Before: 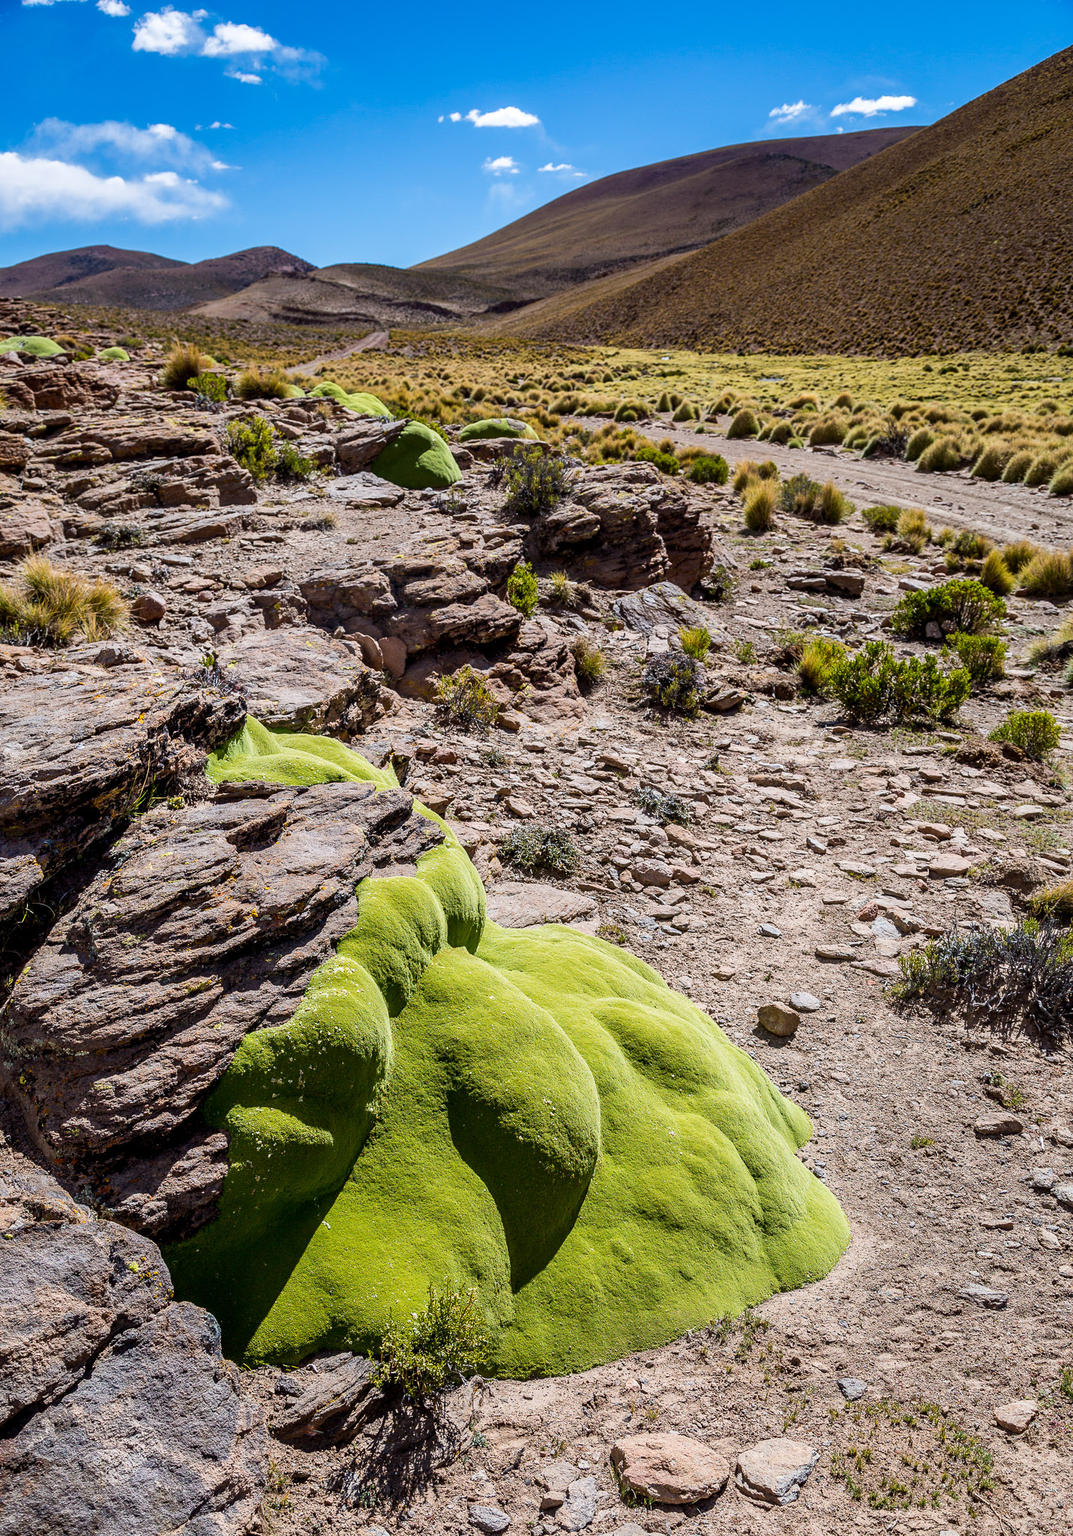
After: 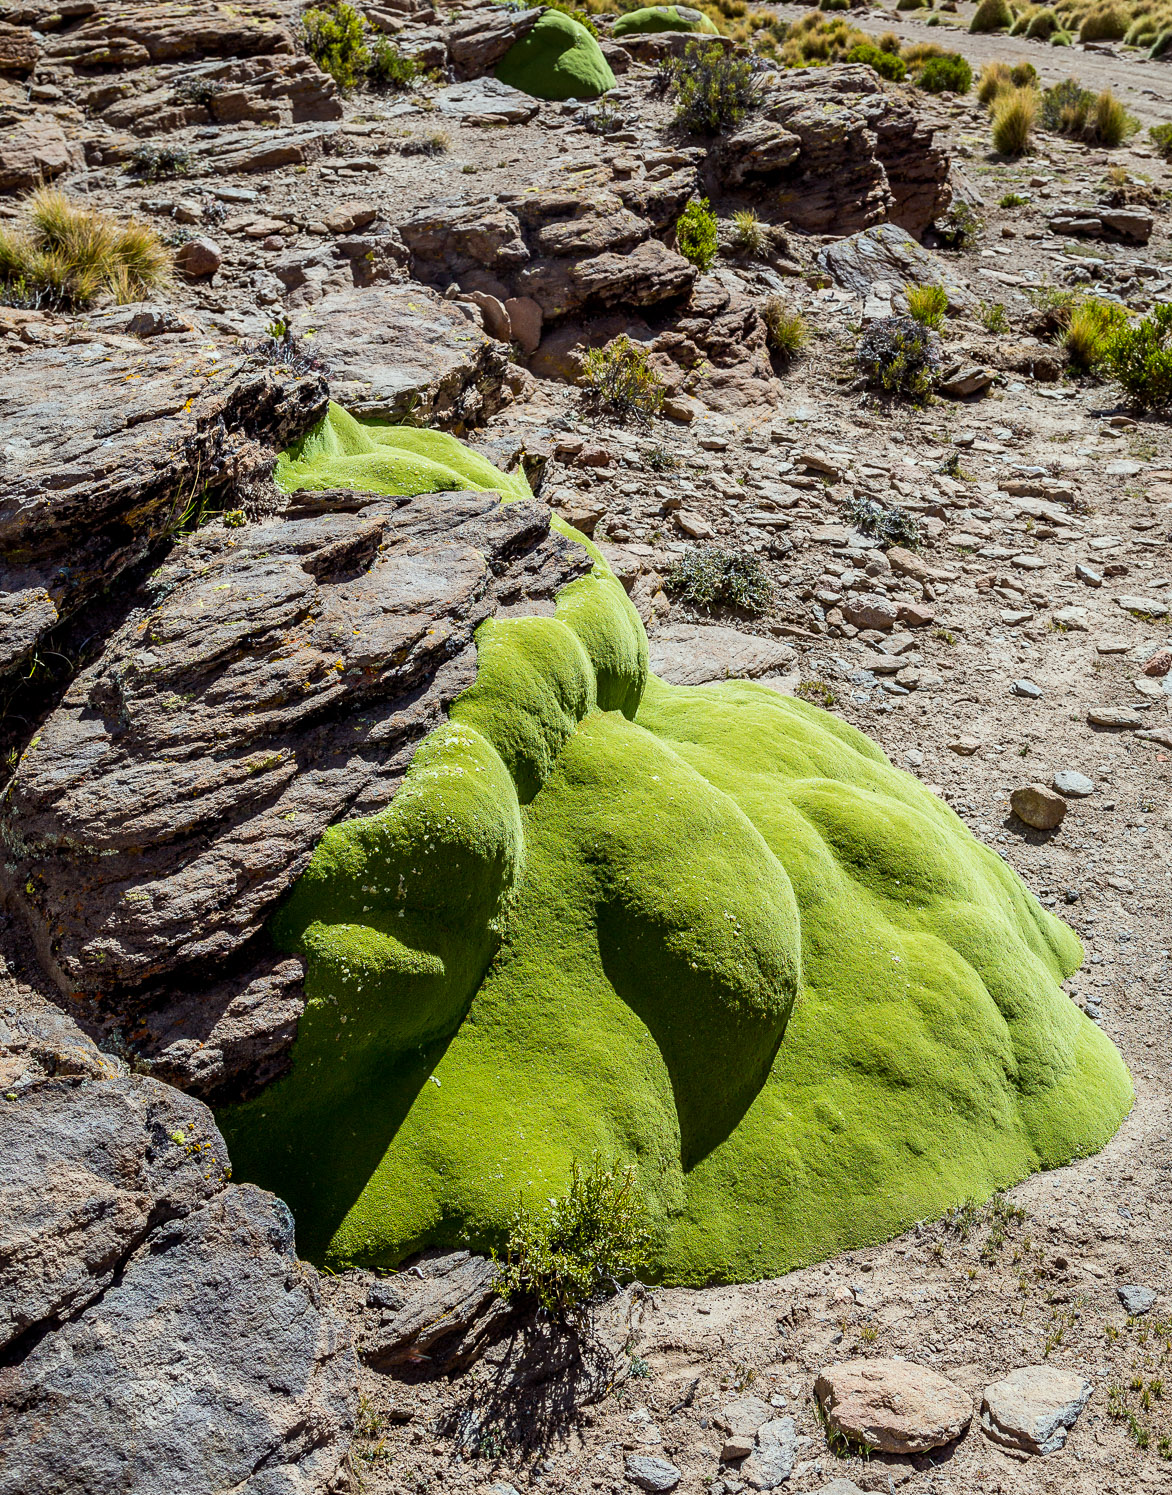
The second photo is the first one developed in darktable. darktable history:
color correction: highlights a* -6.38, highlights b* 0.541
crop: top 26.967%, right 18.048%
